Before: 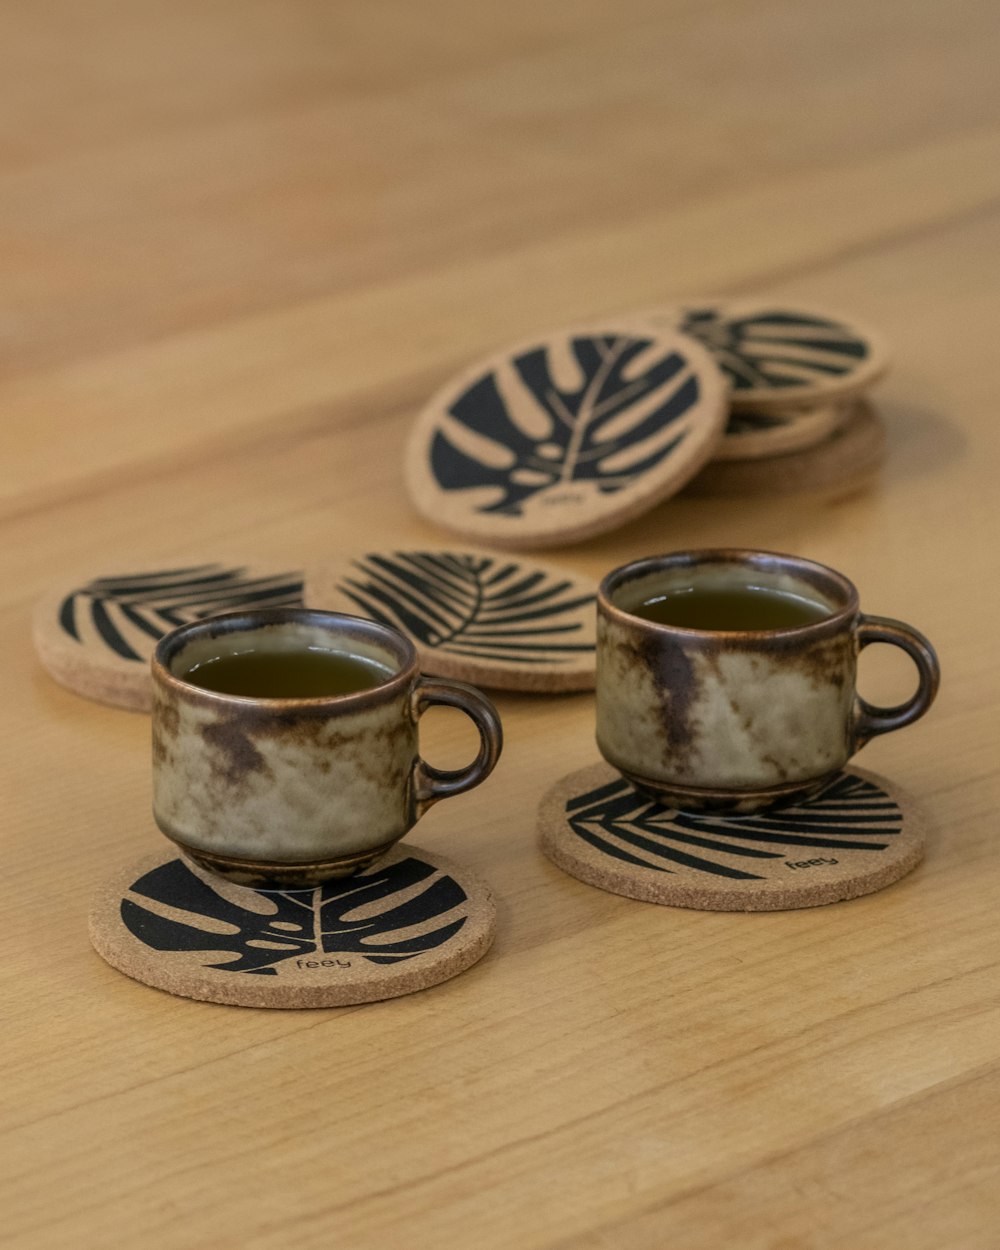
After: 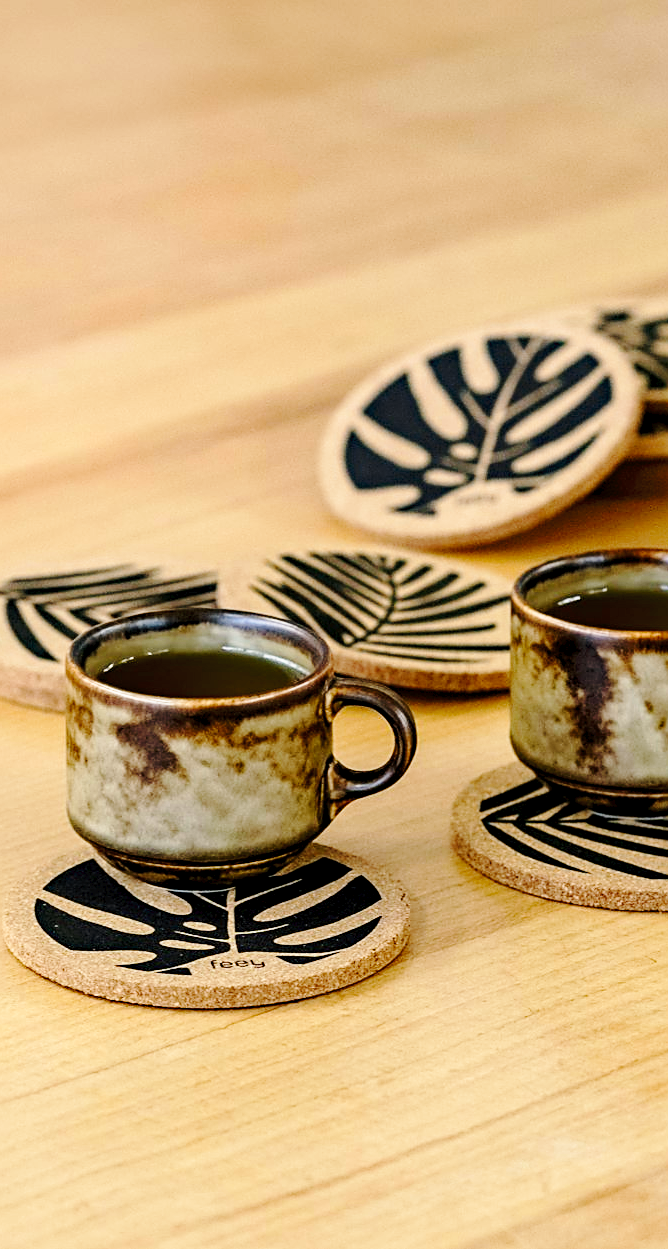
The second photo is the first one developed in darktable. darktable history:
crop and rotate: left 8.621%, right 24.502%
exposure: black level correction 0.009, compensate highlight preservation false
haze removal: compatibility mode true, adaptive false
sharpen: on, module defaults
tone curve: curves: ch0 [(0, 0) (0.003, 0.023) (0.011, 0.025) (0.025, 0.029) (0.044, 0.047) (0.069, 0.079) (0.1, 0.113) (0.136, 0.152) (0.177, 0.199) (0.224, 0.26) (0.277, 0.333) (0.335, 0.404) (0.399, 0.48) (0.468, 0.559) (0.543, 0.635) (0.623, 0.713) (0.709, 0.797) (0.801, 0.879) (0.898, 0.953) (1, 1)], preserve colors none
base curve: curves: ch0 [(0, 0) (0.028, 0.03) (0.121, 0.232) (0.46, 0.748) (0.859, 0.968) (1, 1)], preserve colors none
